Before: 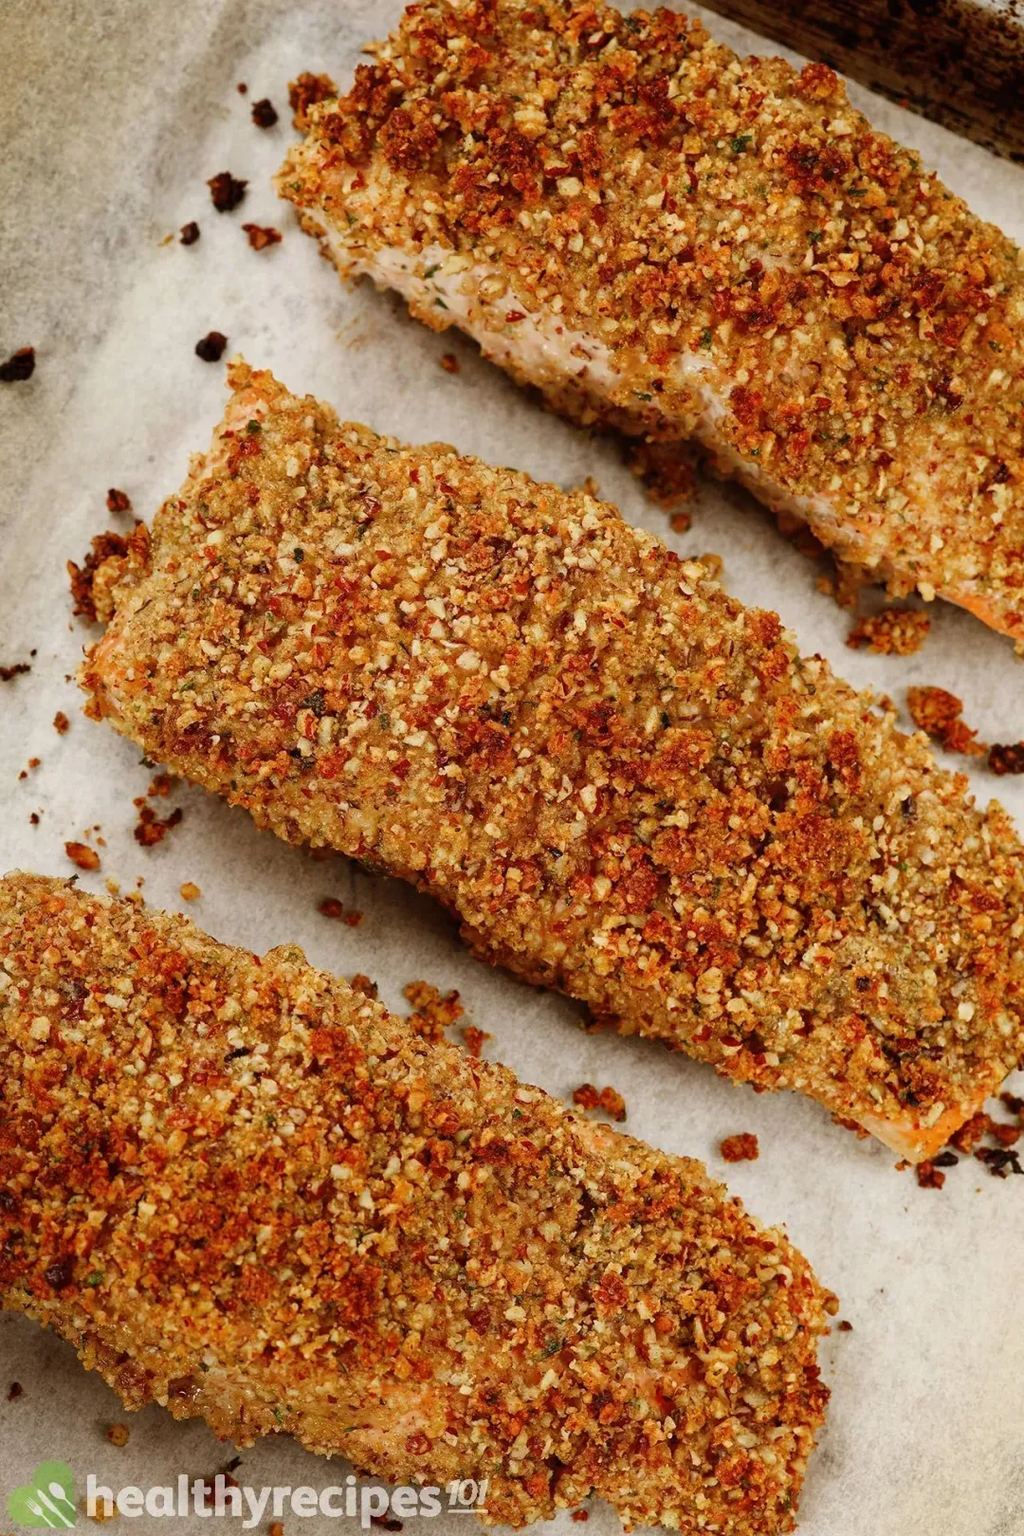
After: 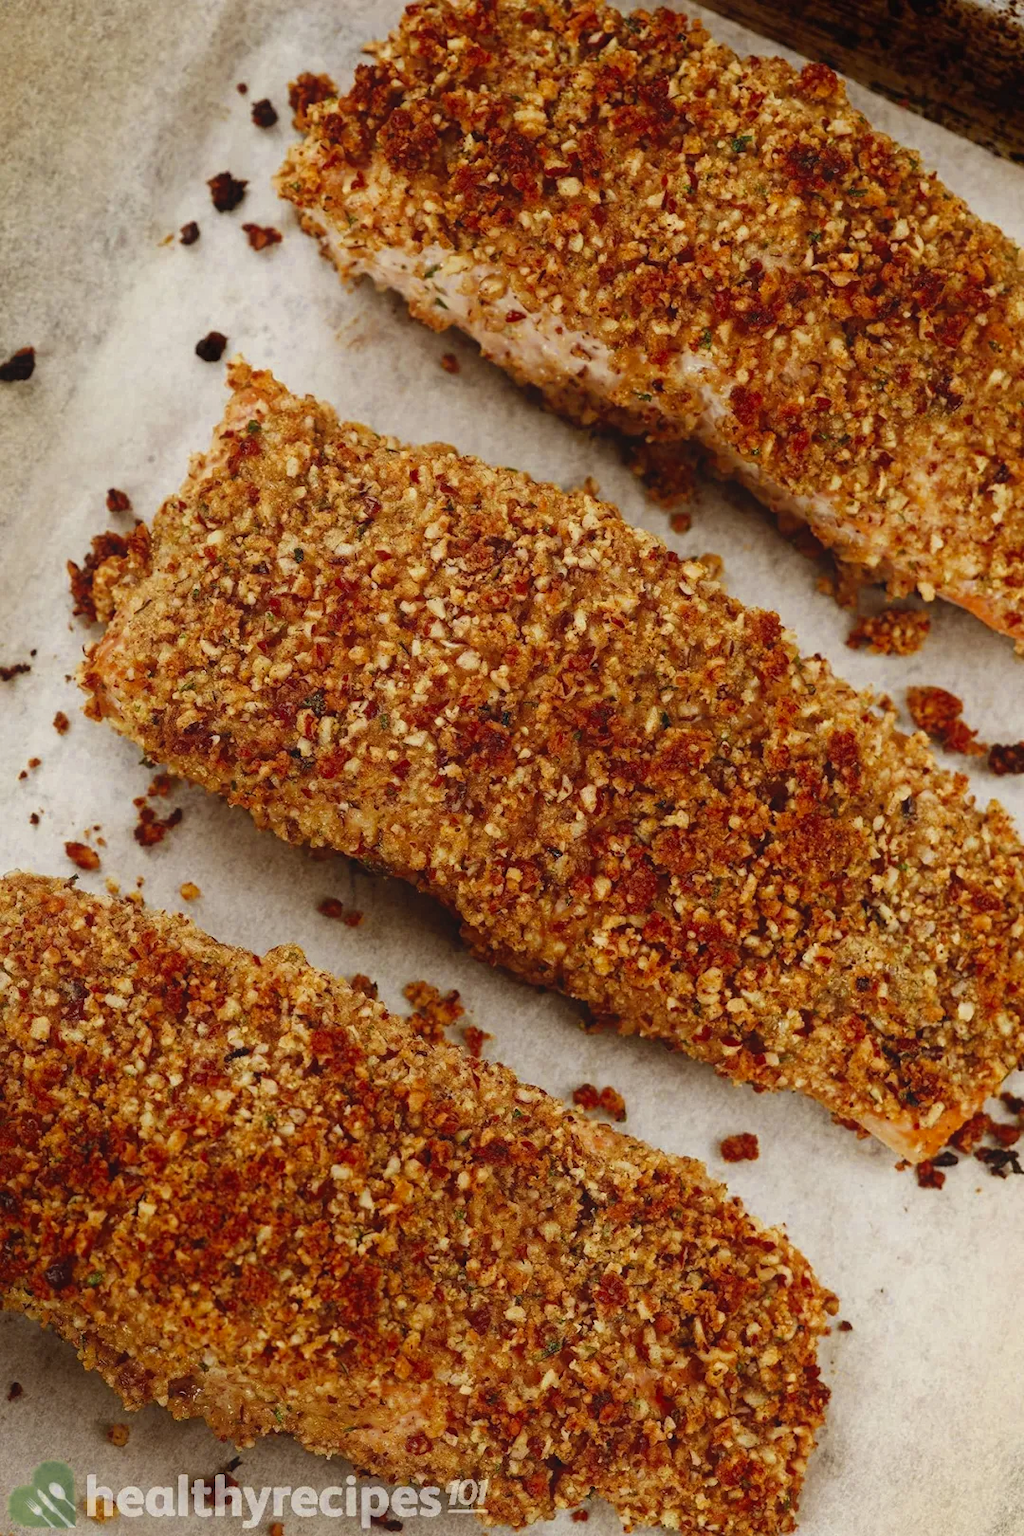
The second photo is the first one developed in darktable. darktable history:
color zones: curves: ch0 [(0.035, 0.242) (0.25, 0.5) (0.384, 0.214) (0.488, 0.255) (0.75, 0.5)]; ch1 [(0.063, 0.379) (0.25, 0.5) (0.354, 0.201) (0.489, 0.085) (0.729, 0.271)]; ch2 [(0.25, 0.5) (0.38, 0.517) (0.442, 0.51) (0.735, 0.456)]
contrast equalizer: y [[0.439, 0.44, 0.442, 0.457, 0.493, 0.498], [0.5 ×6], [0.5 ×6], [0 ×6], [0 ×6]], mix 0.59
